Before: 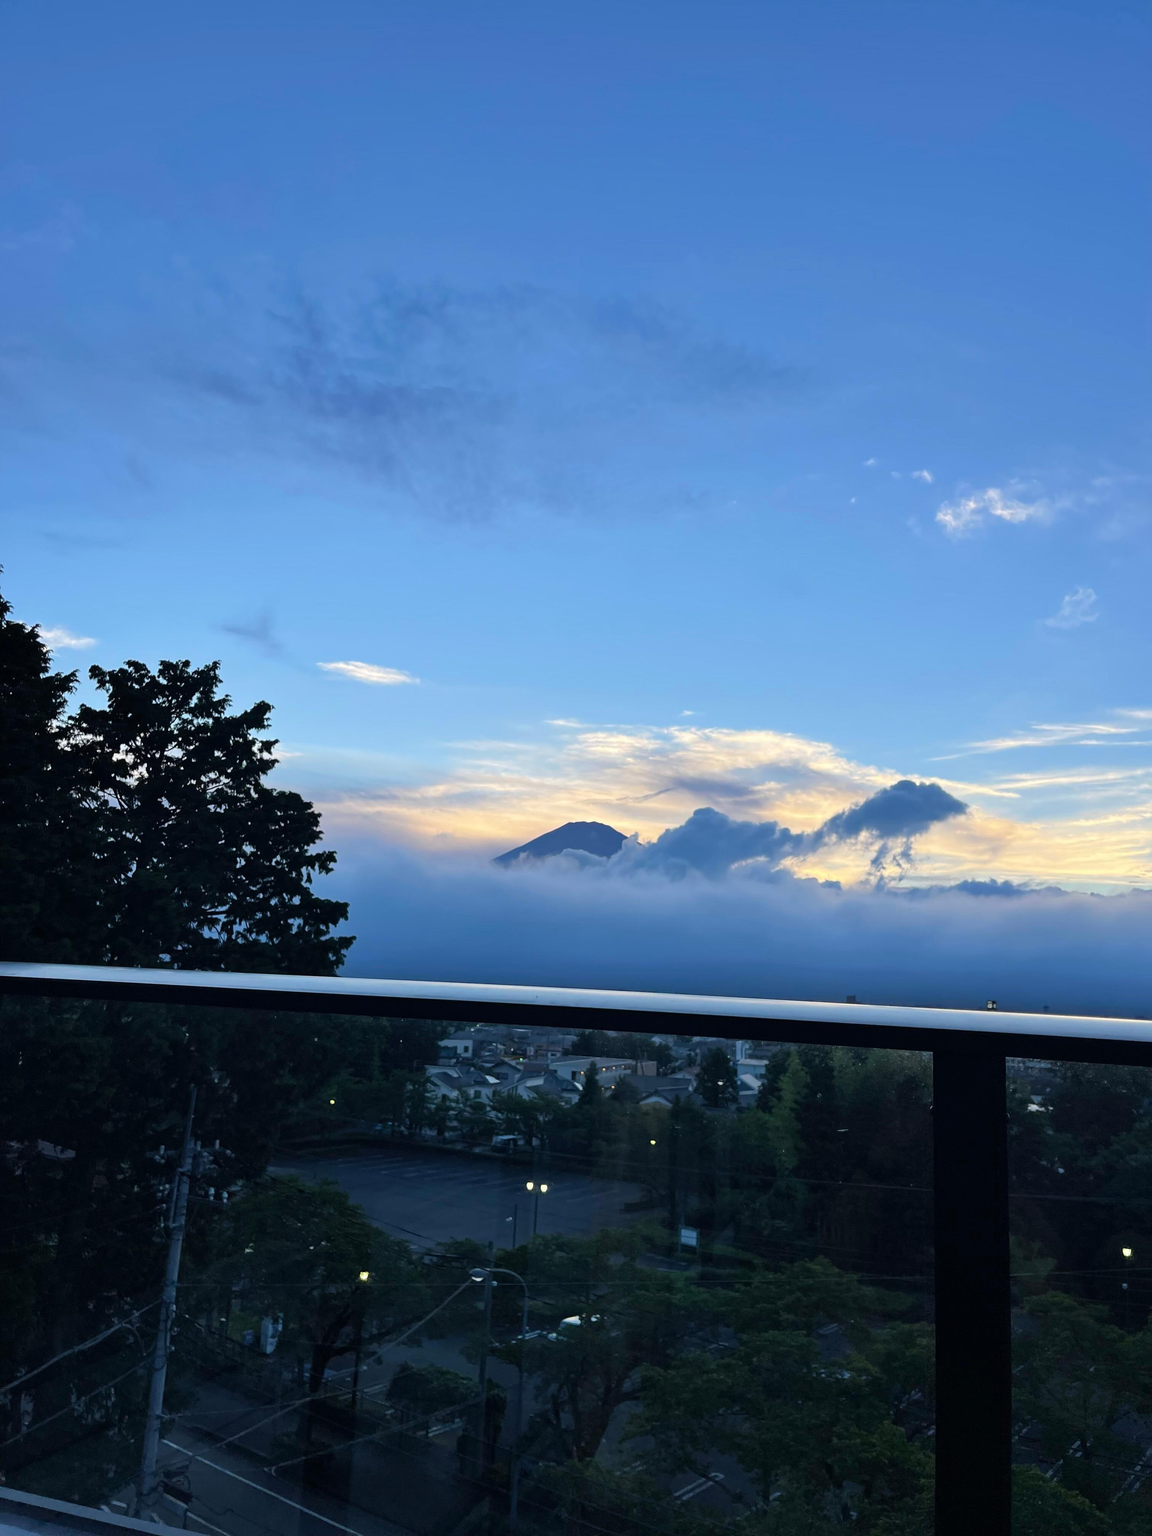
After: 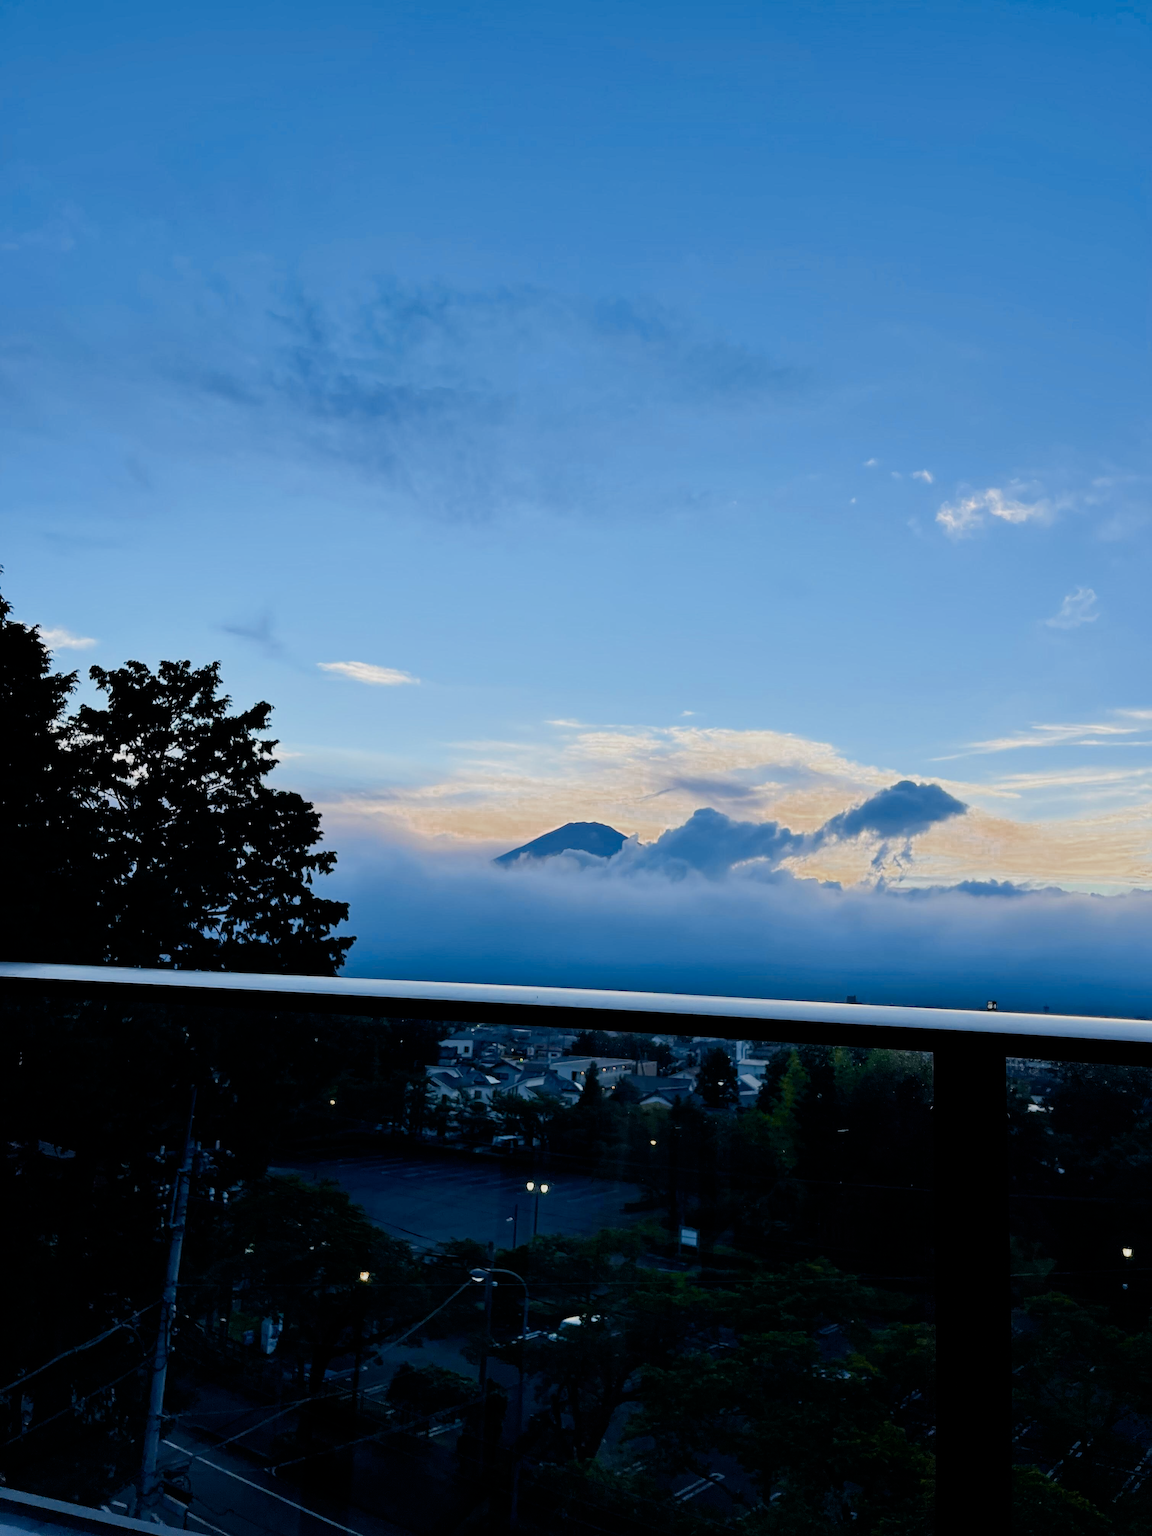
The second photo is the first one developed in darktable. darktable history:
color zones: curves: ch0 [(0.006, 0.385) (0.143, 0.563) (0.243, 0.321) (0.352, 0.464) (0.516, 0.456) (0.625, 0.5) (0.75, 0.5) (0.875, 0.5)]; ch1 [(0, 0.5) (0.134, 0.504) (0.246, 0.463) (0.421, 0.515) (0.5, 0.56) (0.625, 0.5) (0.75, 0.5) (0.875, 0.5)]; ch2 [(0, 0.5) (0.131, 0.426) (0.307, 0.289) (0.38, 0.188) (0.513, 0.216) (0.625, 0.548) (0.75, 0.468) (0.838, 0.396) (0.971, 0.311)]
filmic rgb: black relative exposure -7.99 EV, white relative exposure 4.02 EV, hardness 4.21, latitude 49.02%, contrast 1.101, preserve chrominance no, color science v5 (2021), iterations of high-quality reconstruction 0
